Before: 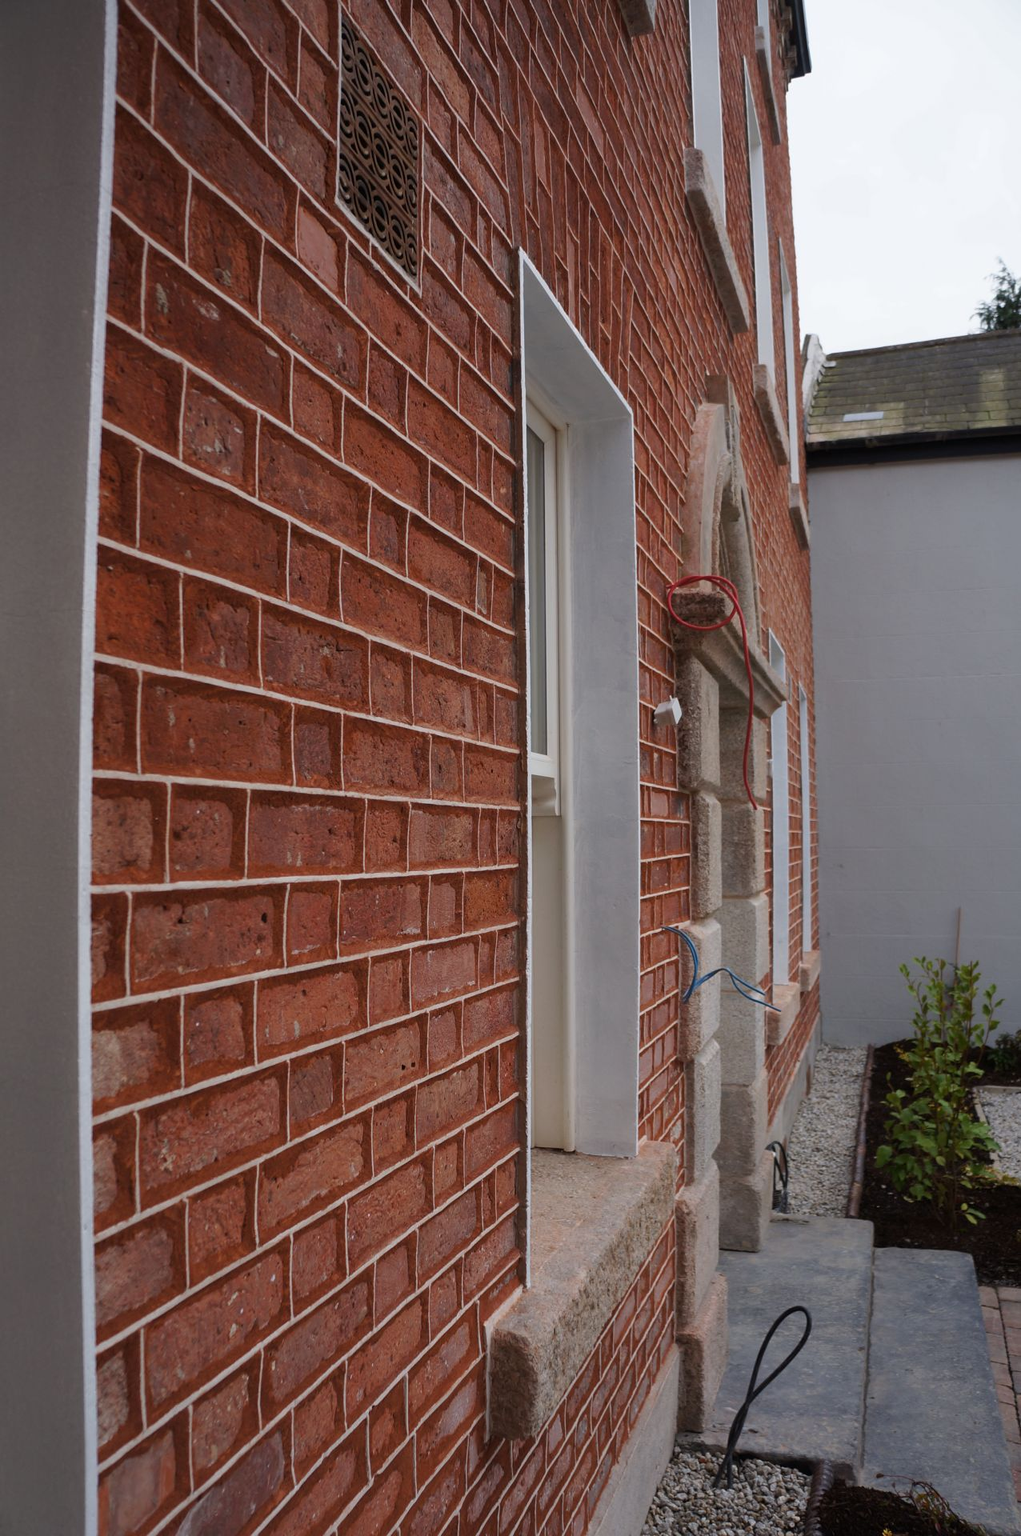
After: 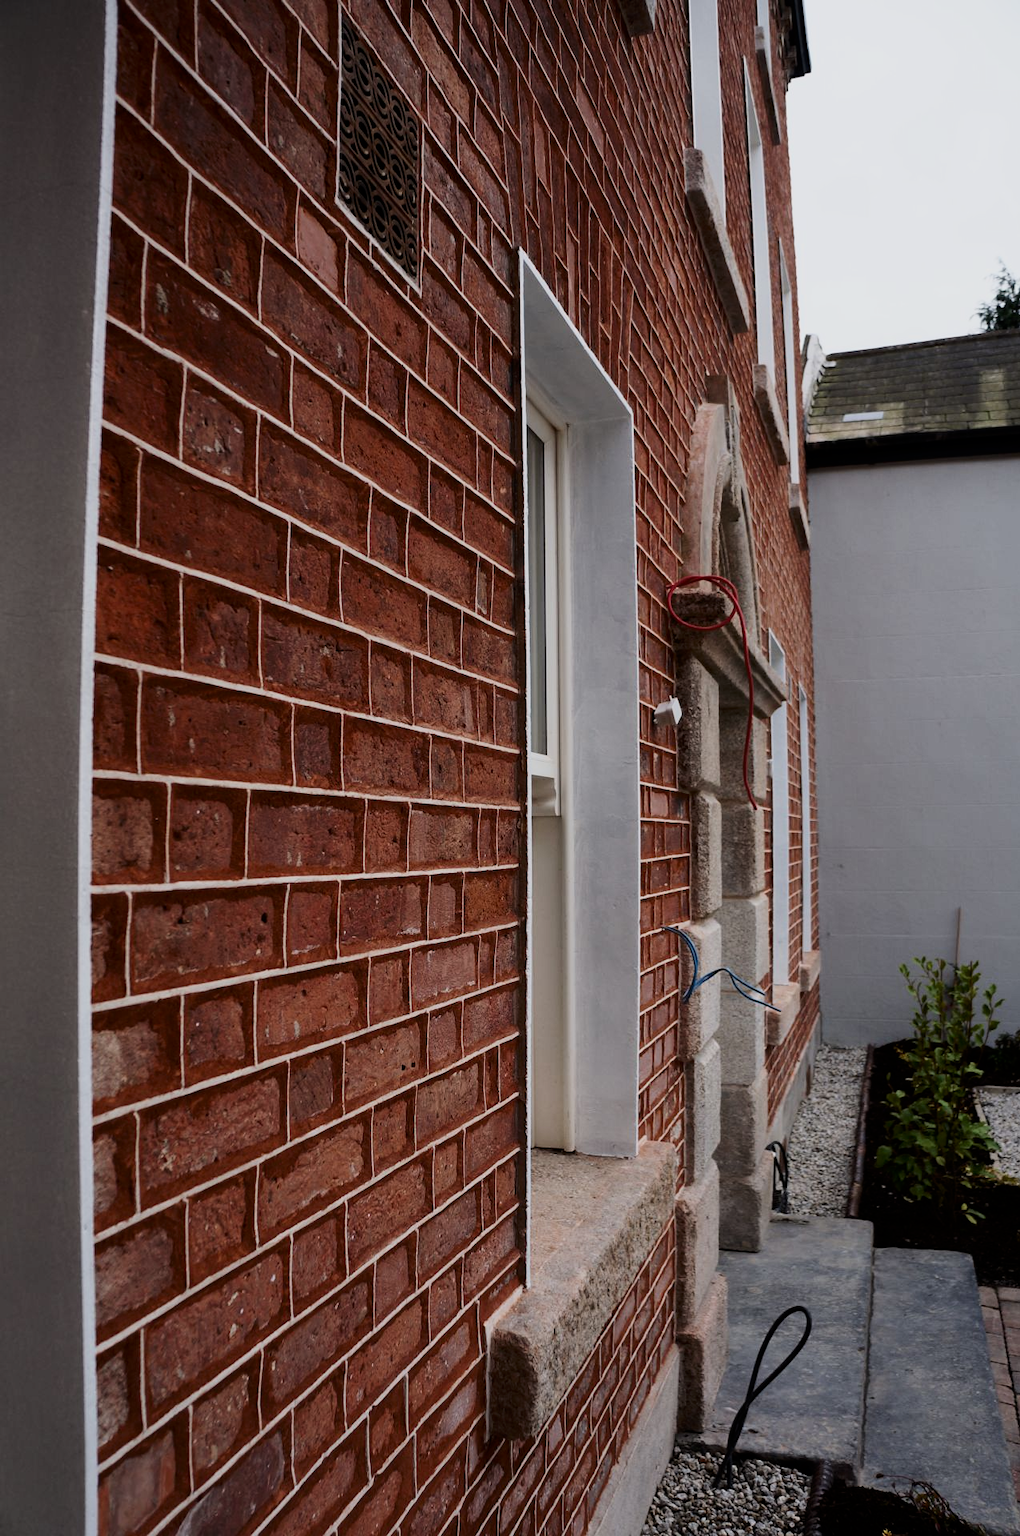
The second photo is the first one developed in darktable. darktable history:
contrast brightness saturation: contrast 0.22
filmic rgb: black relative exposure -7.65 EV, white relative exposure 4.56 EV, hardness 3.61, contrast 1.106
